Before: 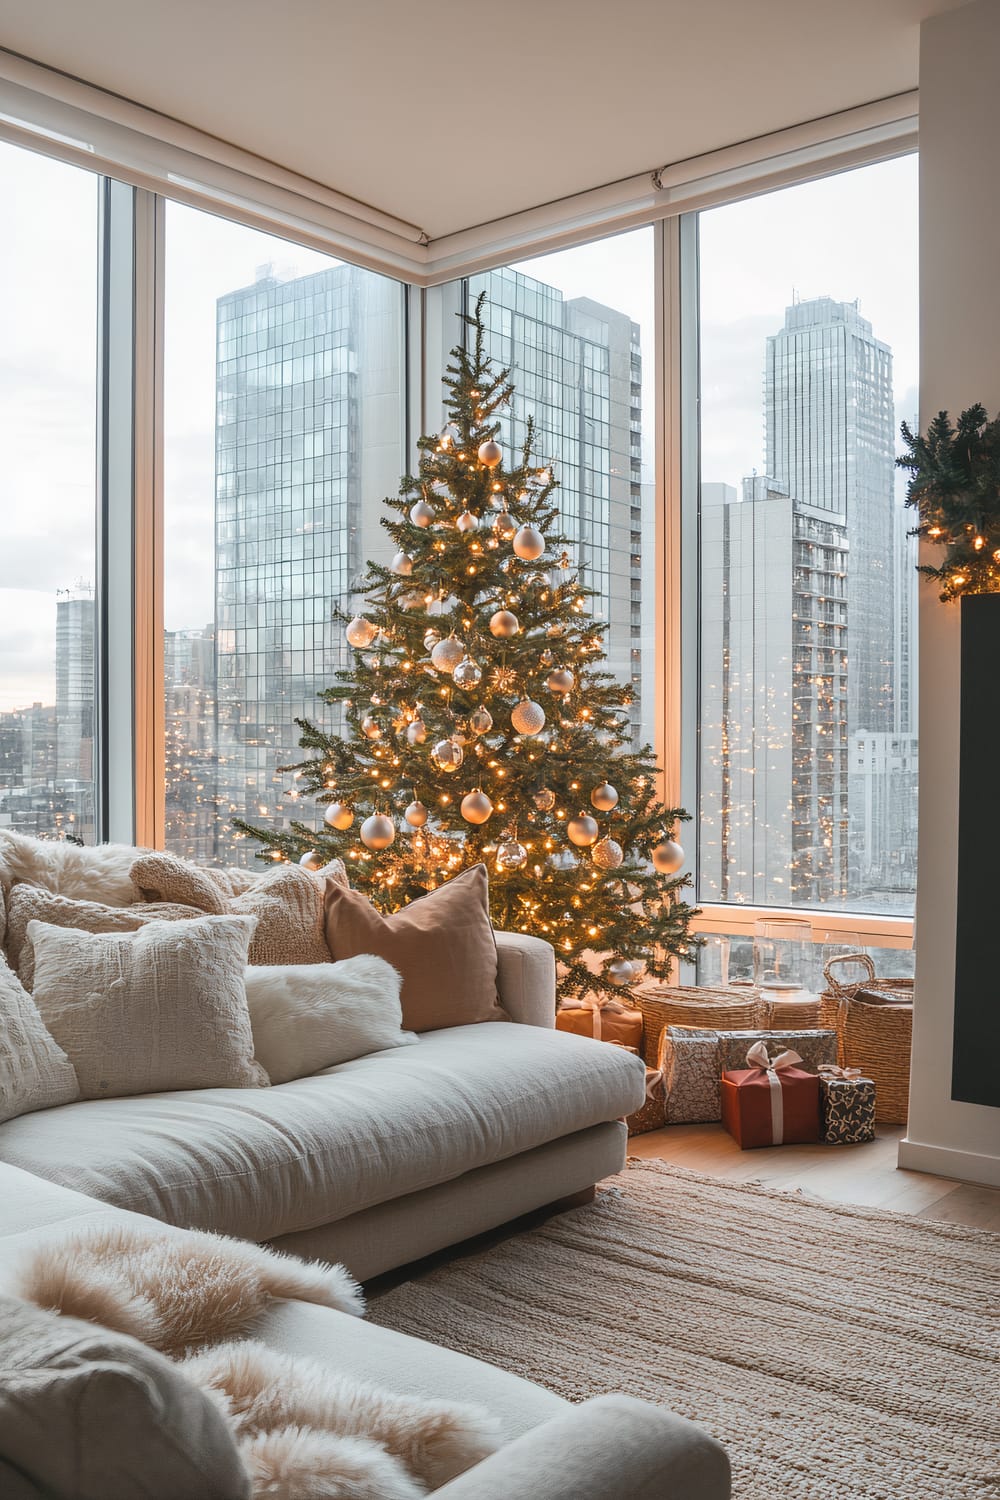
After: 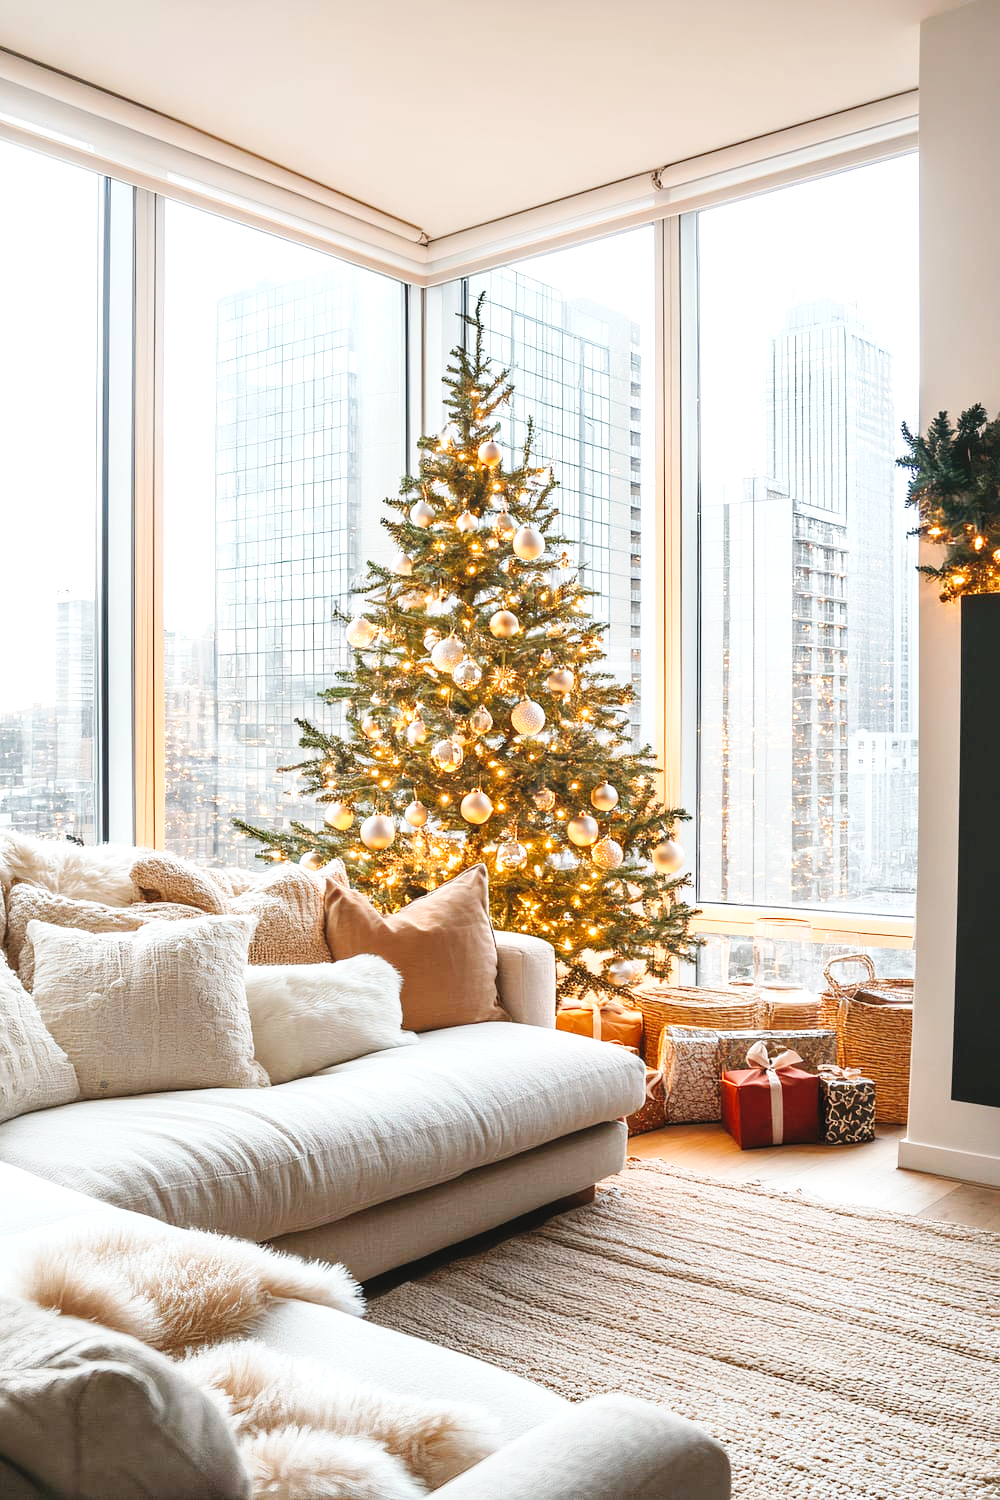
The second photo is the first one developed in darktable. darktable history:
exposure: exposure 0.704 EV, compensate exposure bias true, compensate highlight preservation false
base curve: curves: ch0 [(0, 0) (0.036, 0.025) (0.121, 0.166) (0.206, 0.329) (0.605, 0.79) (1, 1)], preserve colors none
